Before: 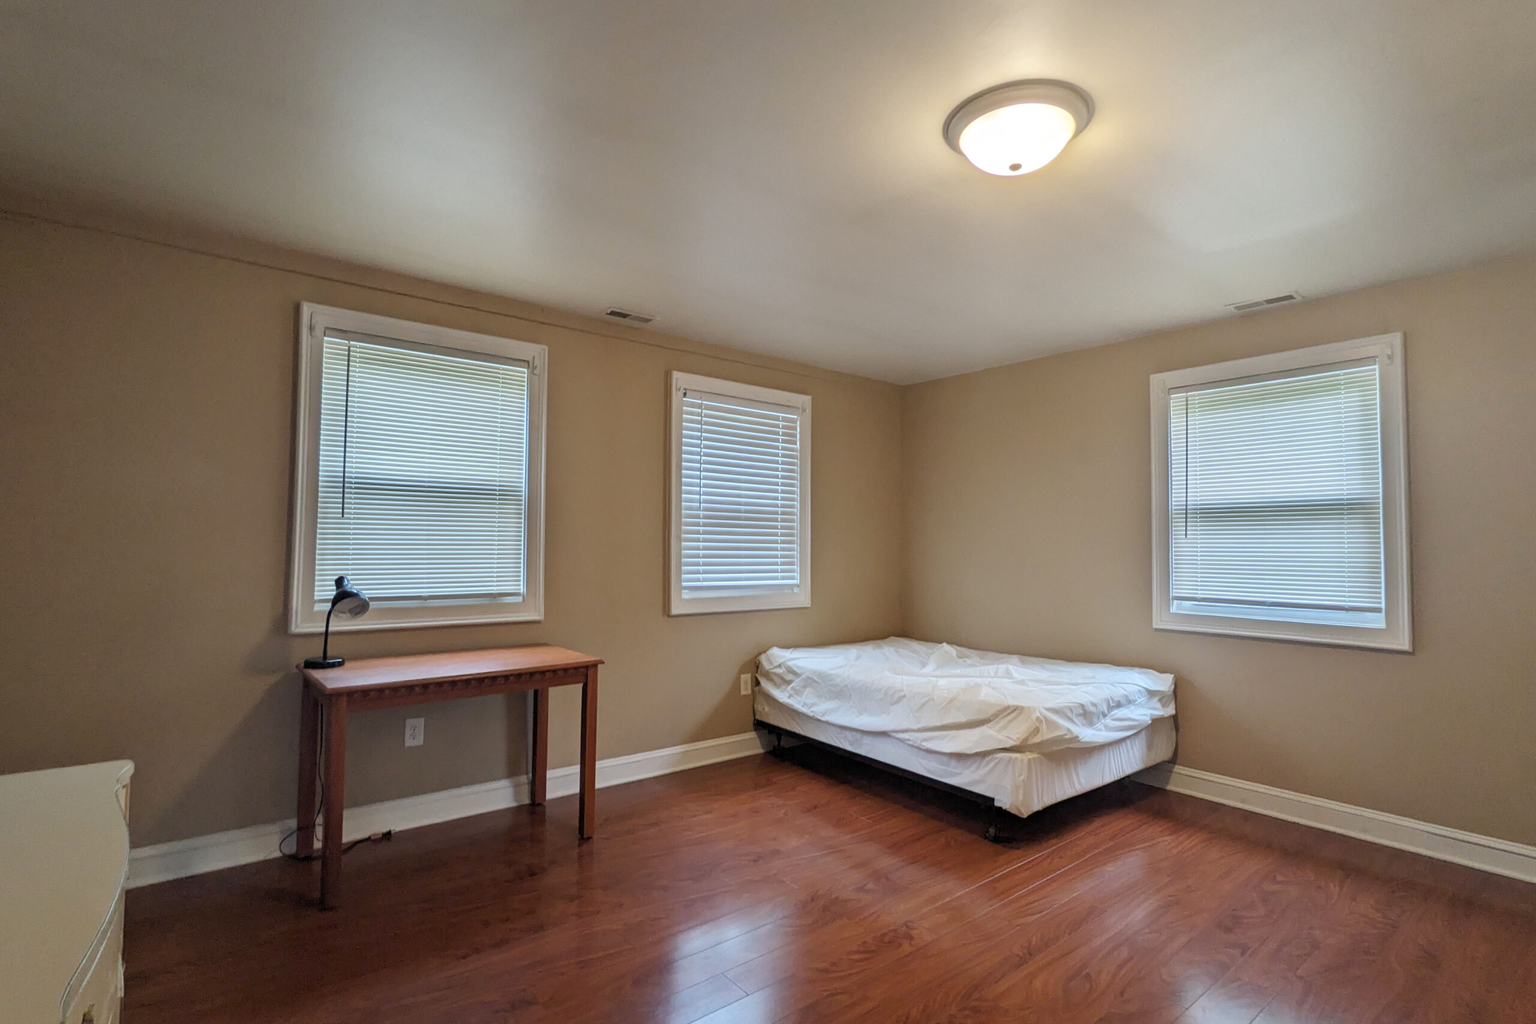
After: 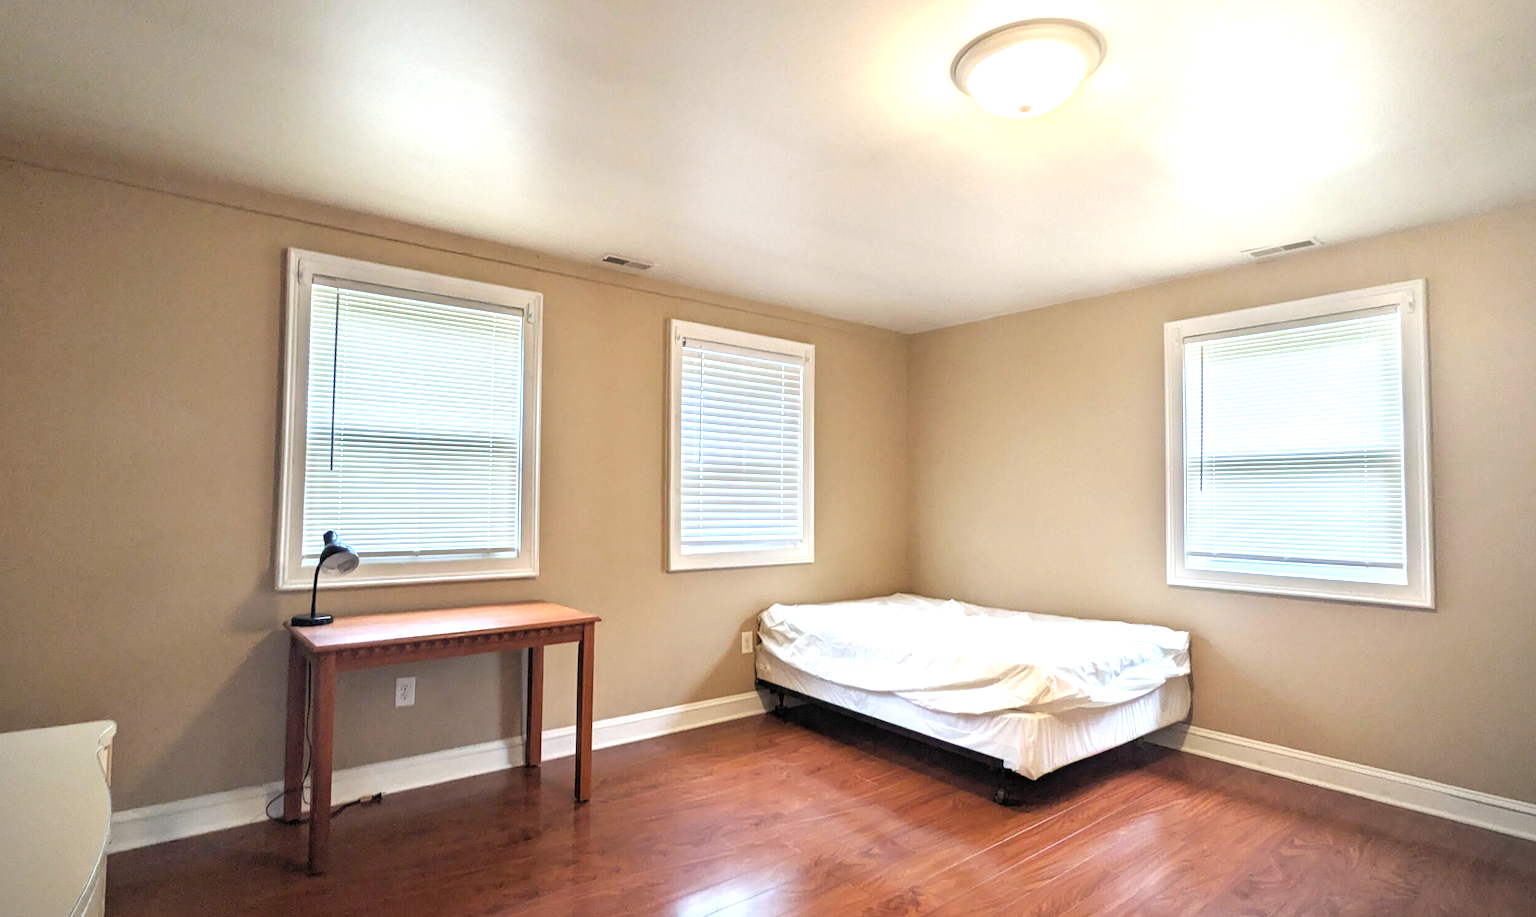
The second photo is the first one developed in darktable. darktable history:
crop: left 1.407%, top 6.088%, right 1.621%, bottom 7.09%
exposure: black level correction 0, exposure 1.2 EV, compensate highlight preservation false
vignetting: fall-off start 91.8%, center (-0.051, -0.355), dithering 8-bit output
